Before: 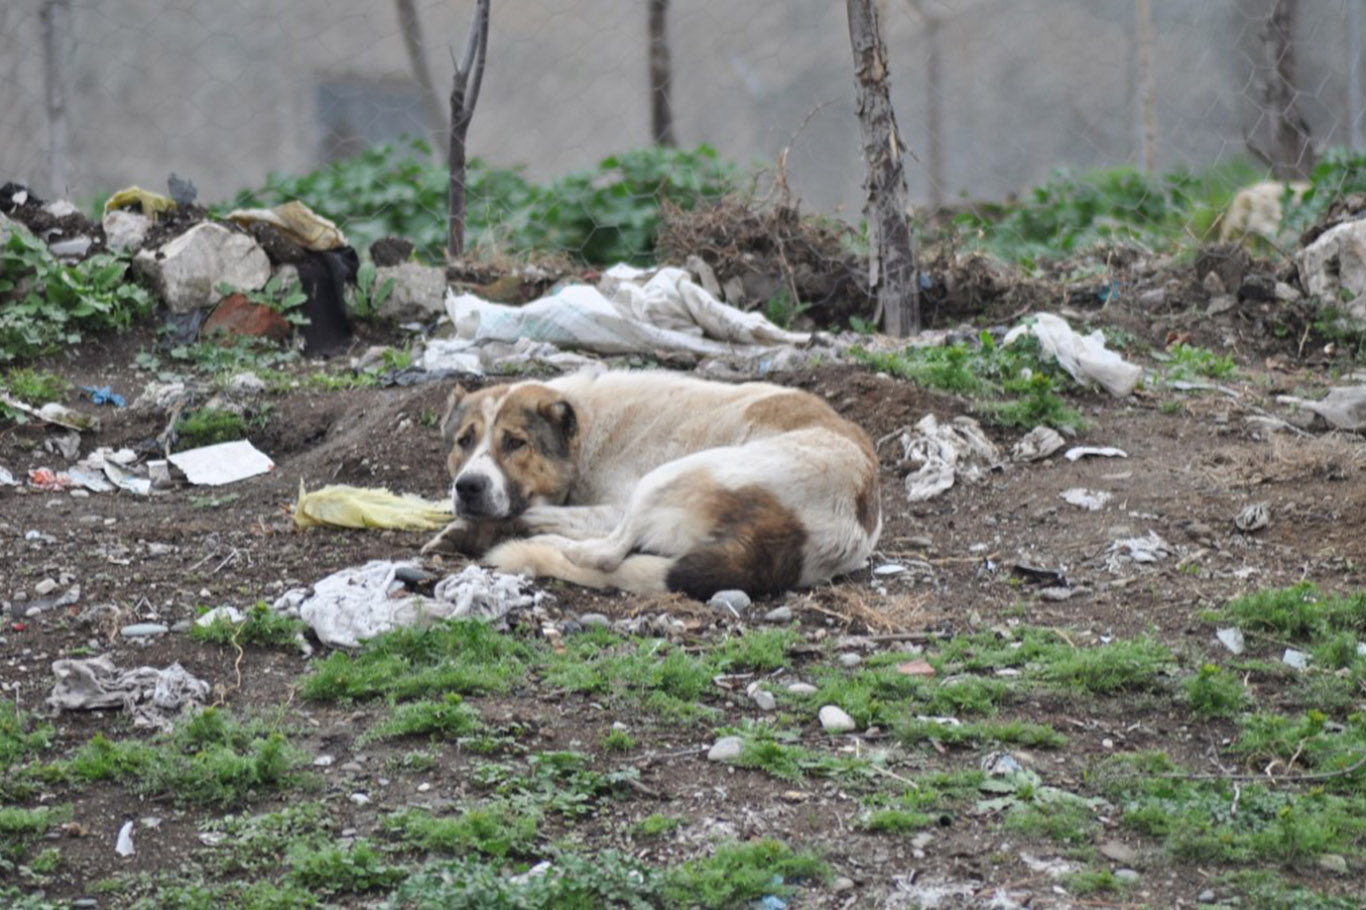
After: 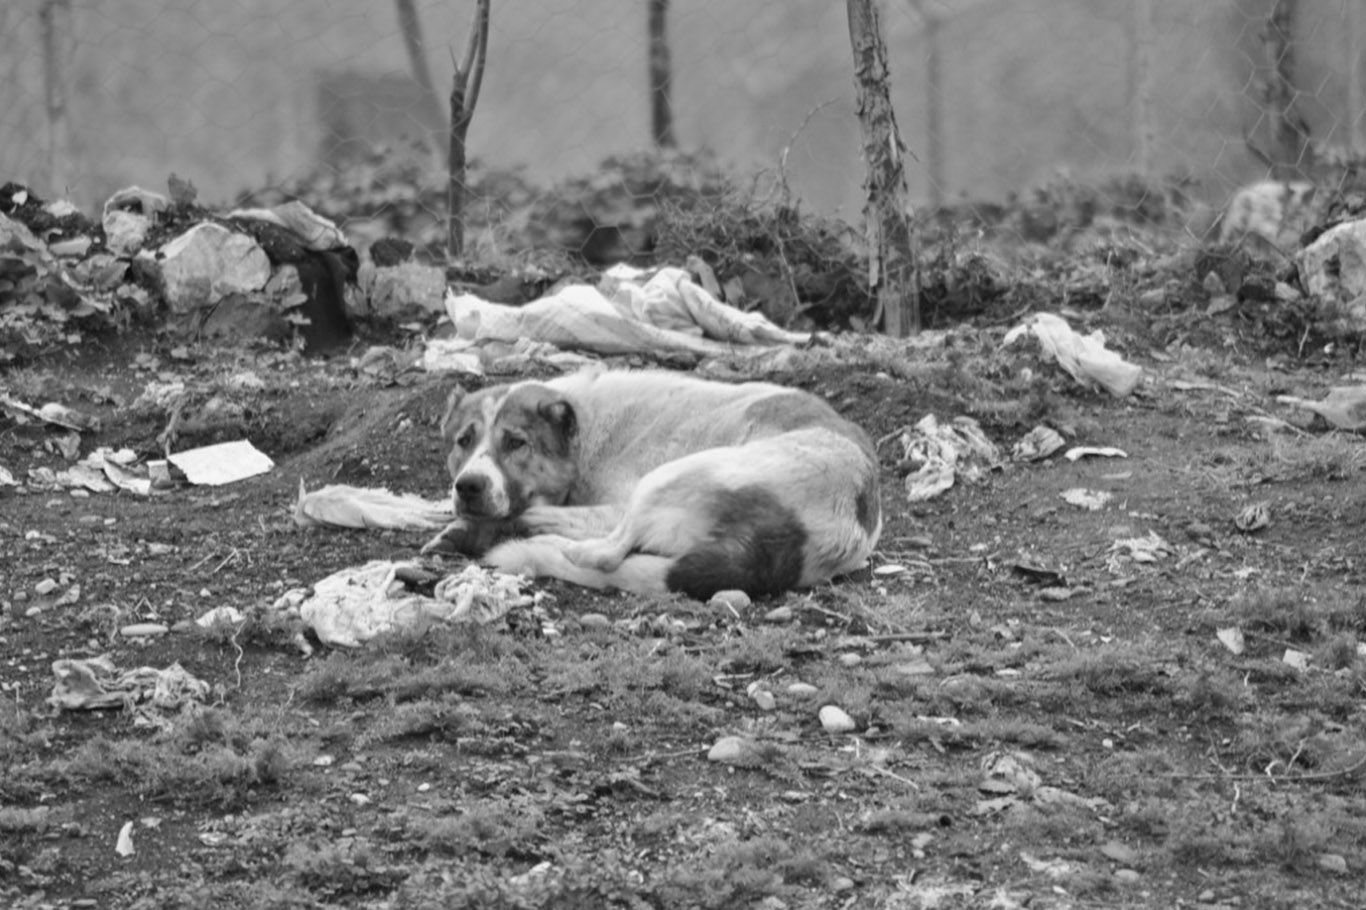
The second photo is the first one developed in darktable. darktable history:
monochrome: on, module defaults
color balance: lift [1, 1.015, 1.004, 0.985], gamma [1, 0.958, 0.971, 1.042], gain [1, 0.956, 0.977, 1.044]
